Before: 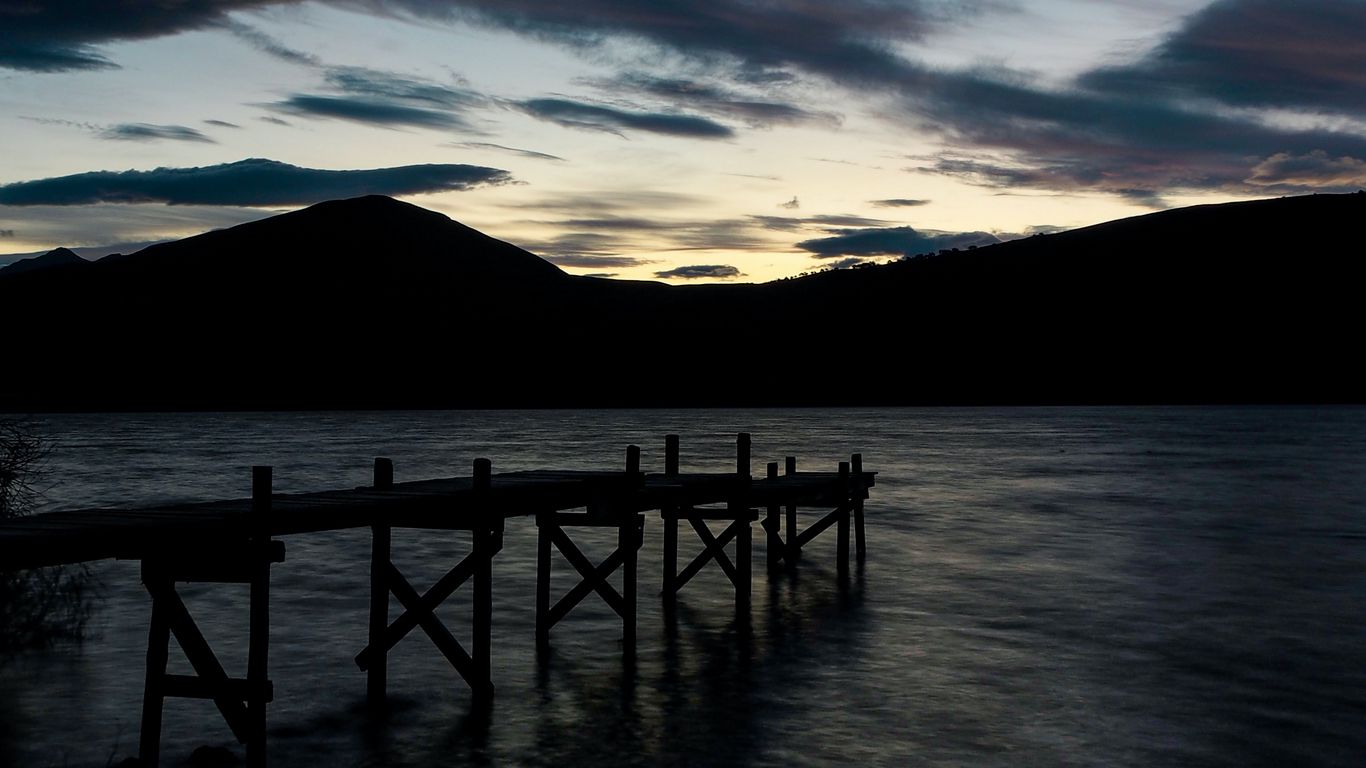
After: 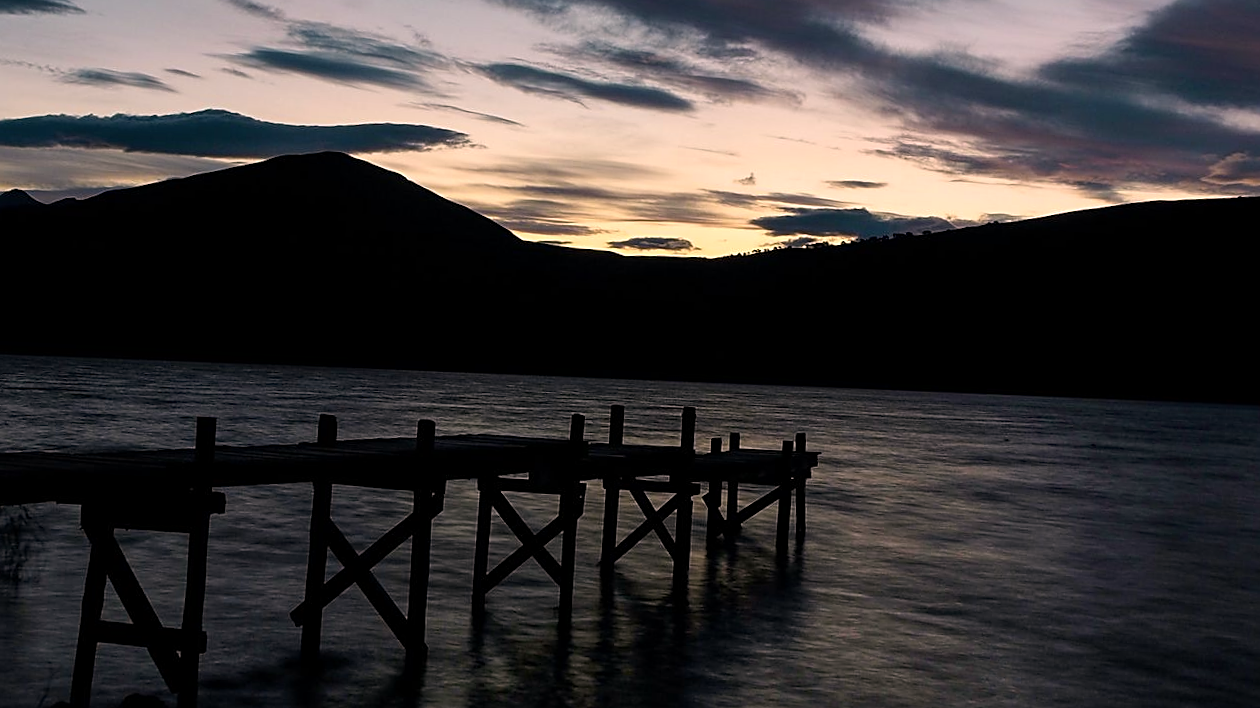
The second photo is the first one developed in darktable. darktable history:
sharpen: on, module defaults
color correction: highlights a* 12.53, highlights b* 5.4
crop and rotate: angle -2.73°
